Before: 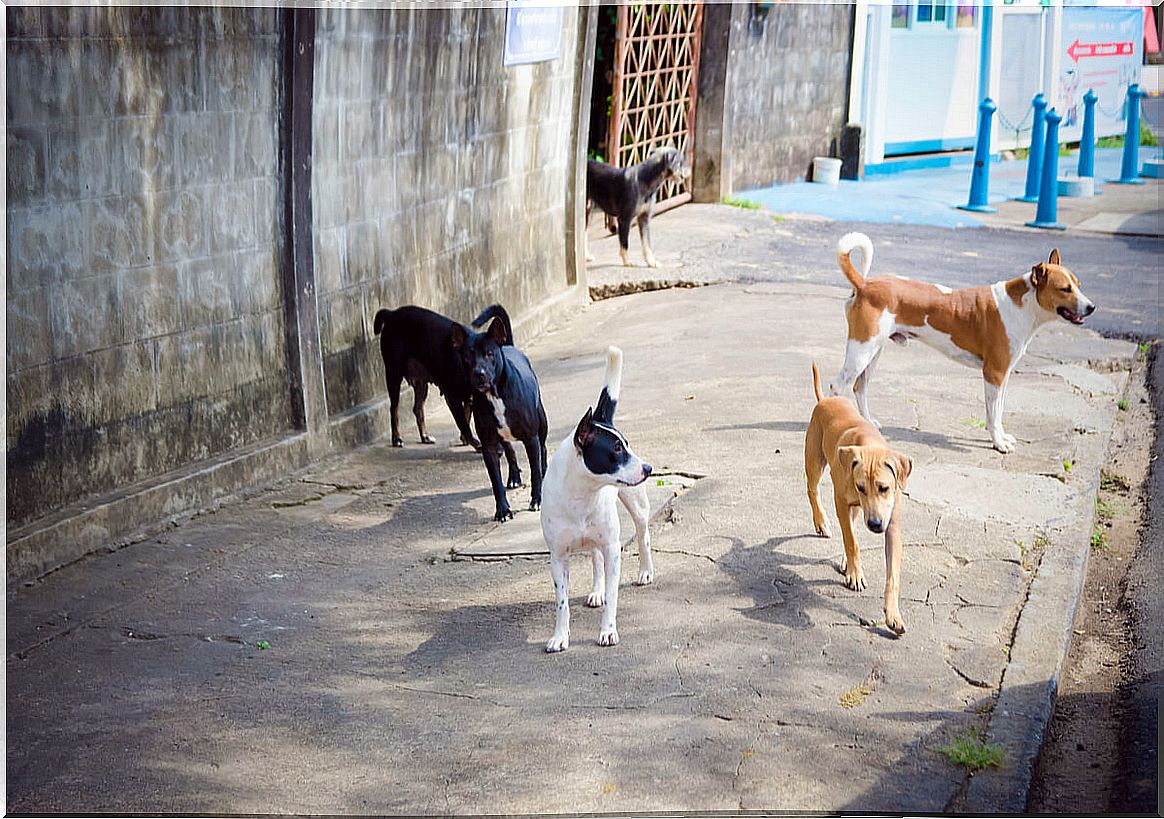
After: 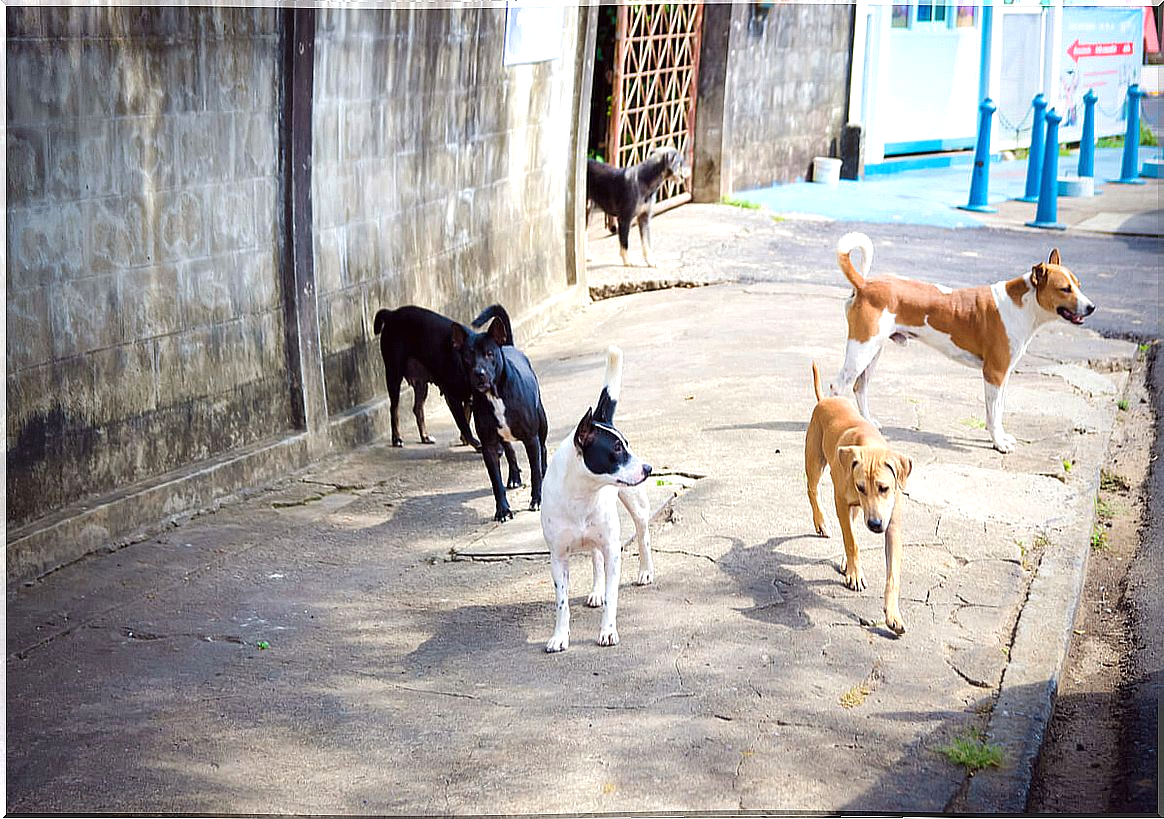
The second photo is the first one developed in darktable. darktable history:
exposure: black level correction 0, exposure 0.398 EV, compensate highlight preservation false
